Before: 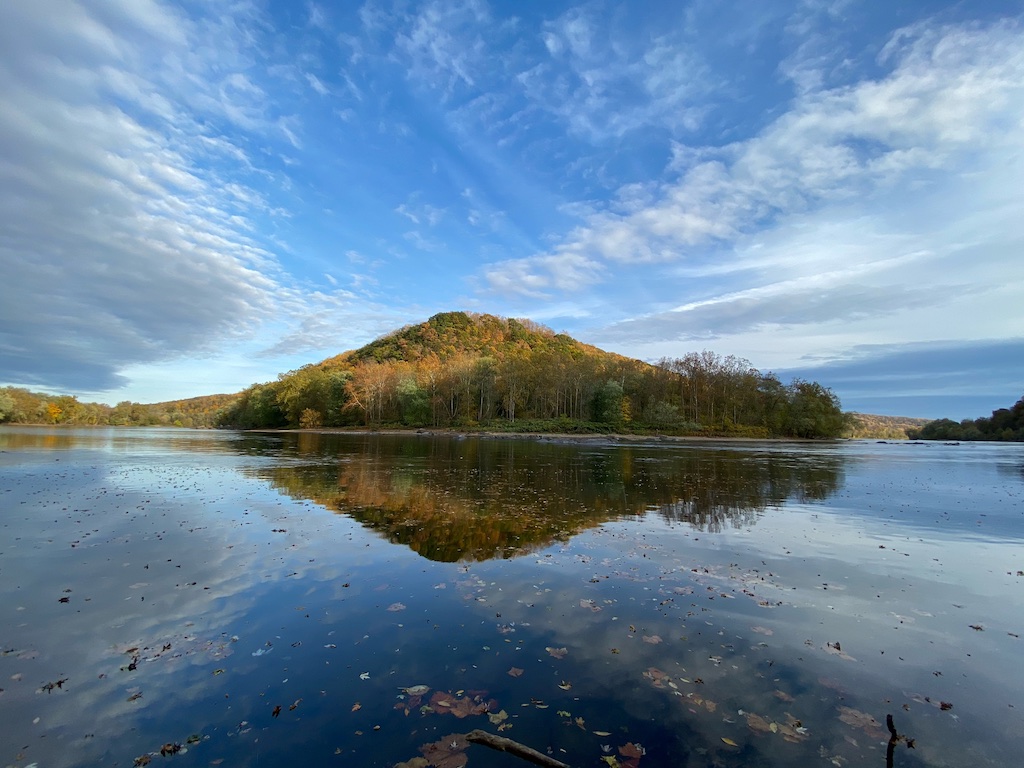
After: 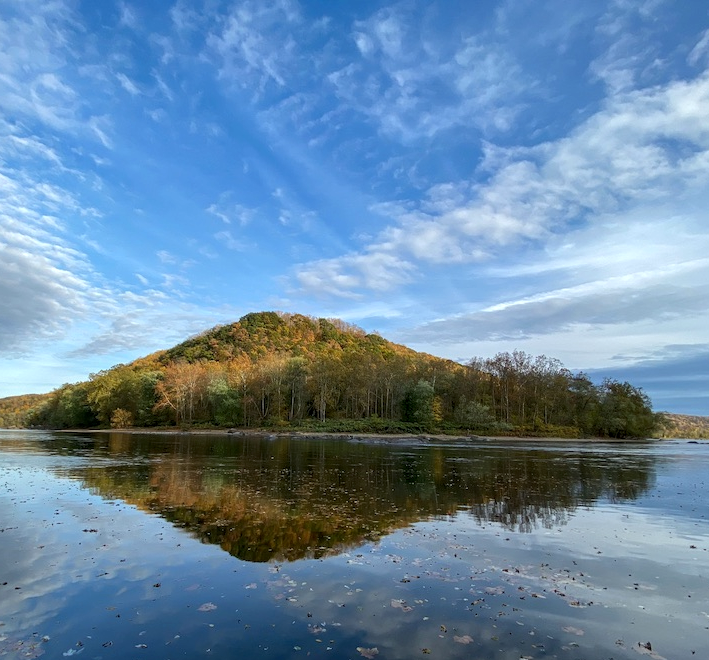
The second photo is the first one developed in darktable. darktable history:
local contrast: on, module defaults
crop: left 18.479%, right 12.2%, bottom 13.971%
white balance: red 0.986, blue 1.01
